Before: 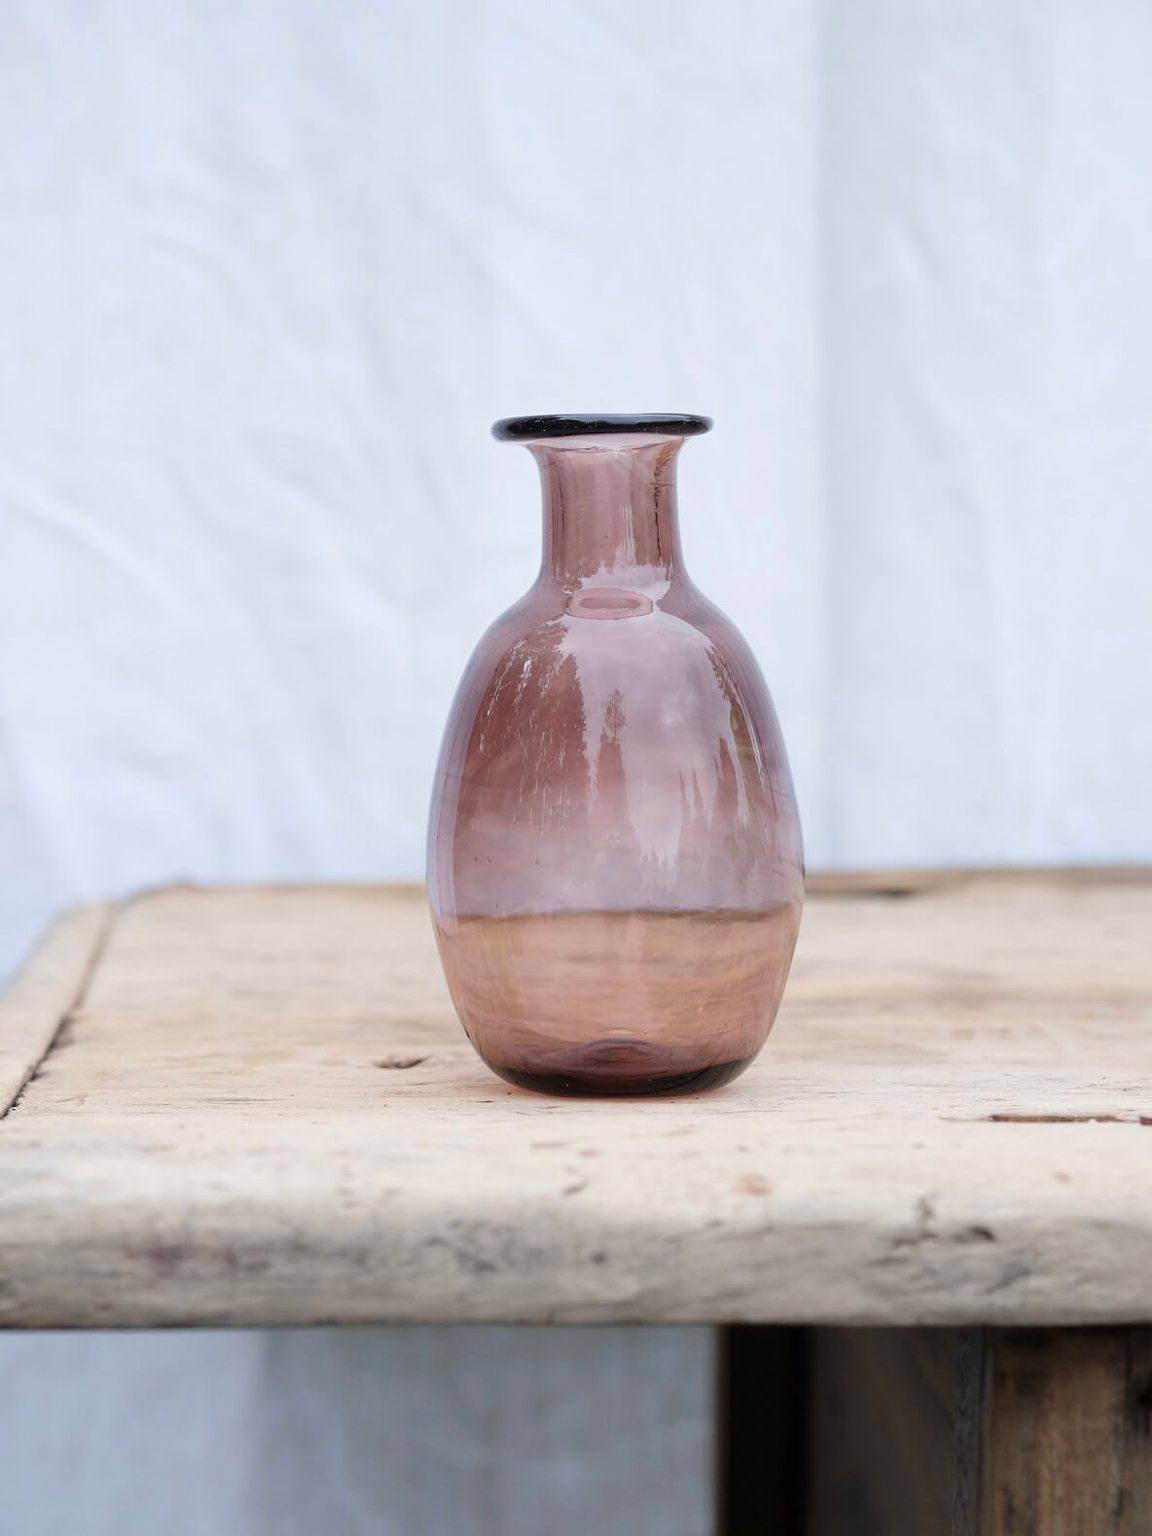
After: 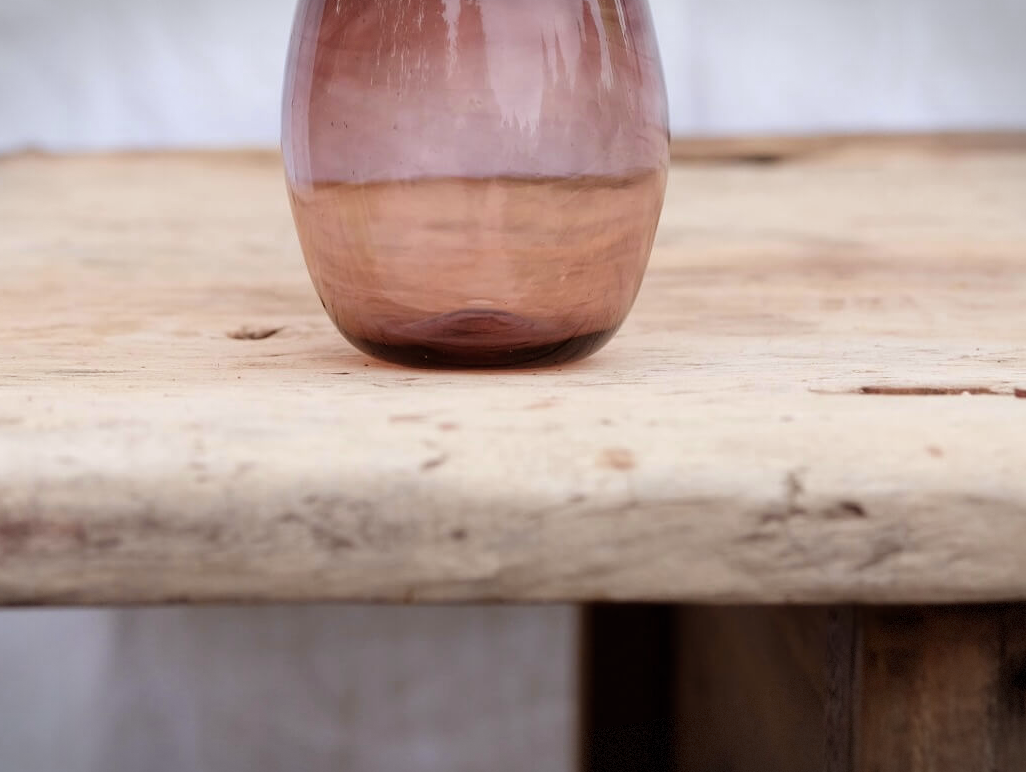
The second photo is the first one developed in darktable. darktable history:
rgb levels: mode RGB, independent channels, levels [[0, 0.5, 1], [0, 0.521, 1], [0, 0.536, 1]]
vignetting: fall-off start 100%, brightness -0.406, saturation -0.3, width/height ratio 1.324, dithering 8-bit output, unbound false
crop and rotate: left 13.306%, top 48.129%, bottom 2.928%
